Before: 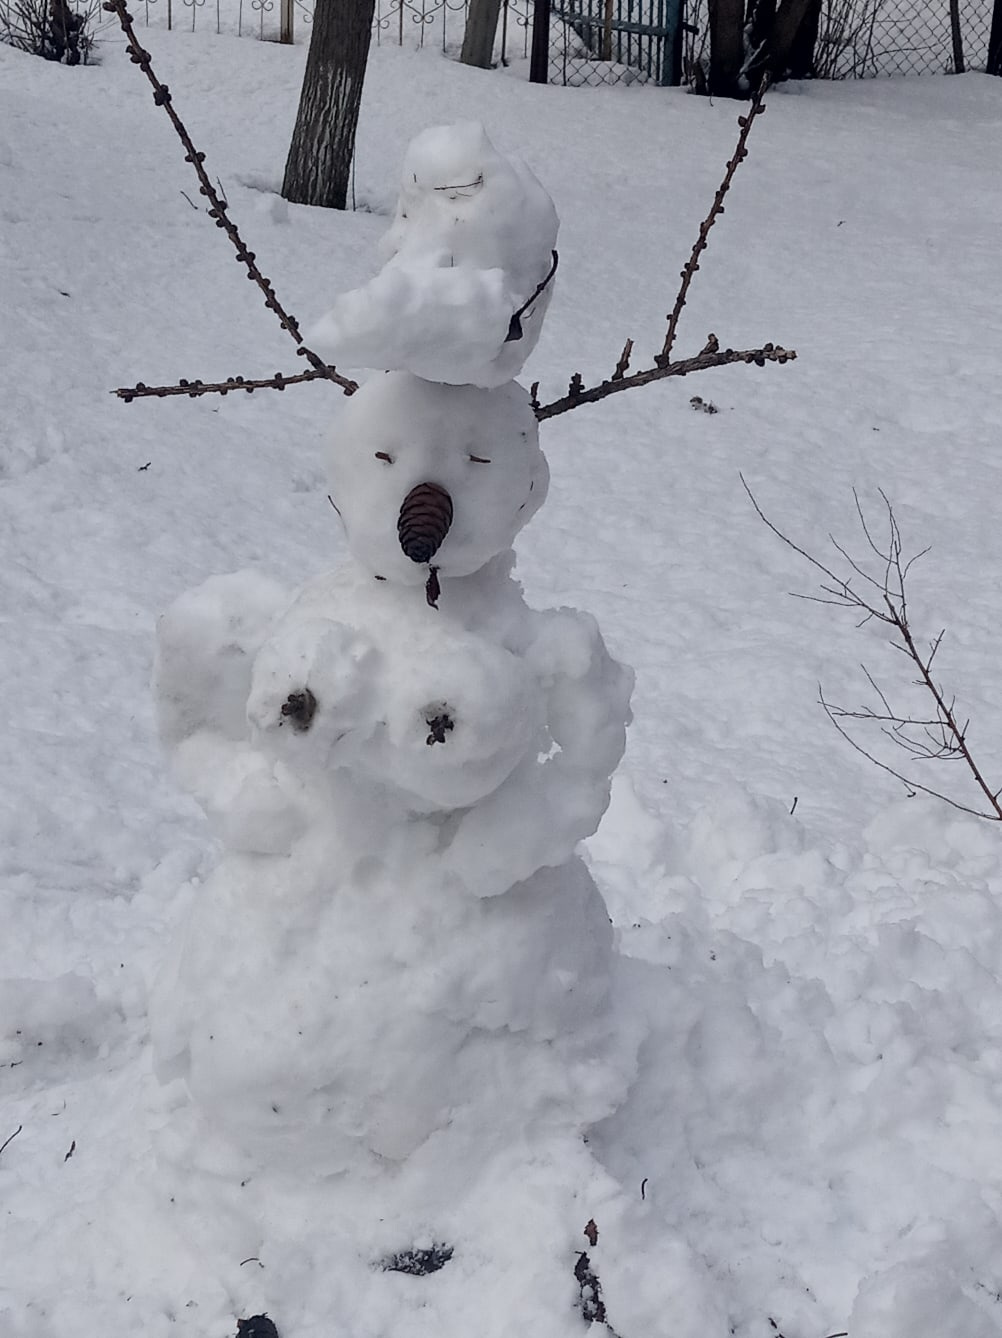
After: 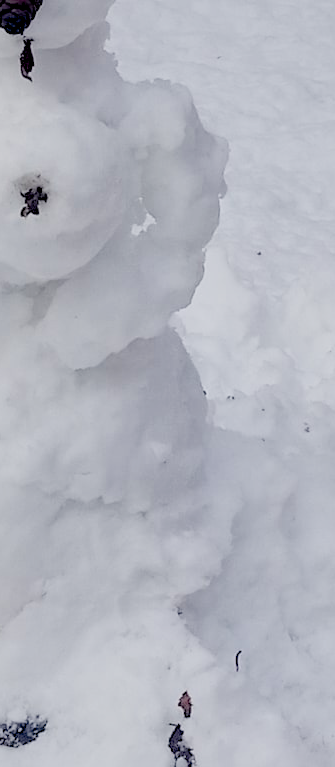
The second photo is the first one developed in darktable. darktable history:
exposure: black level correction 0.009, exposure 1.431 EV, compensate exposure bias true, compensate highlight preservation false
filmic rgb: black relative exposure -7.19 EV, white relative exposure 5.39 EV, threshold 2.97 EV, hardness 3.03, enable highlight reconstruction true
crop: left 40.603%, top 39.512%, right 25.874%, bottom 3.092%
shadows and highlights: on, module defaults
